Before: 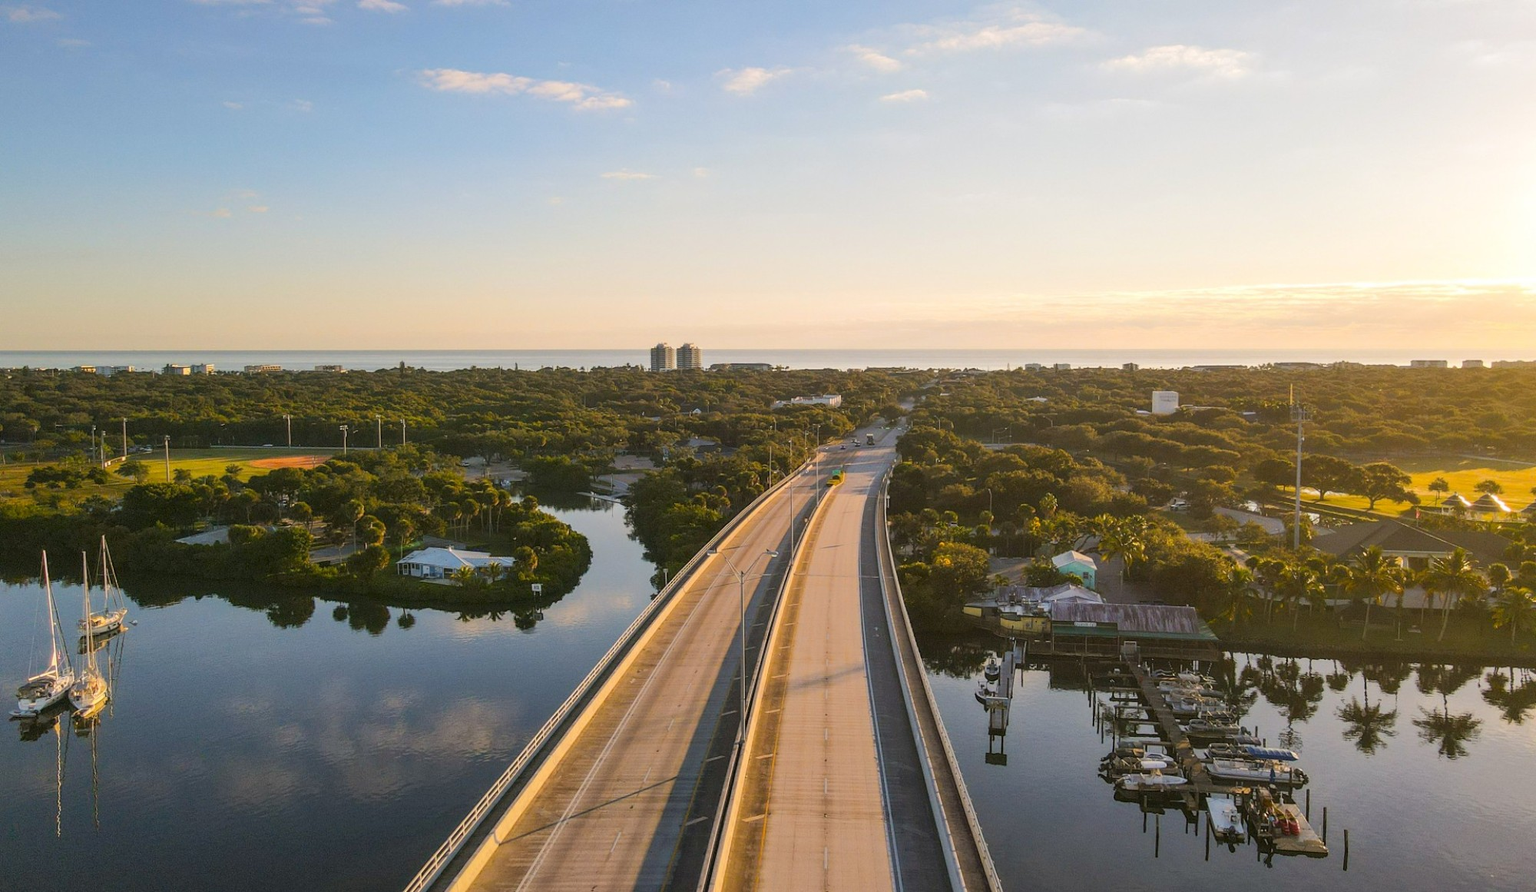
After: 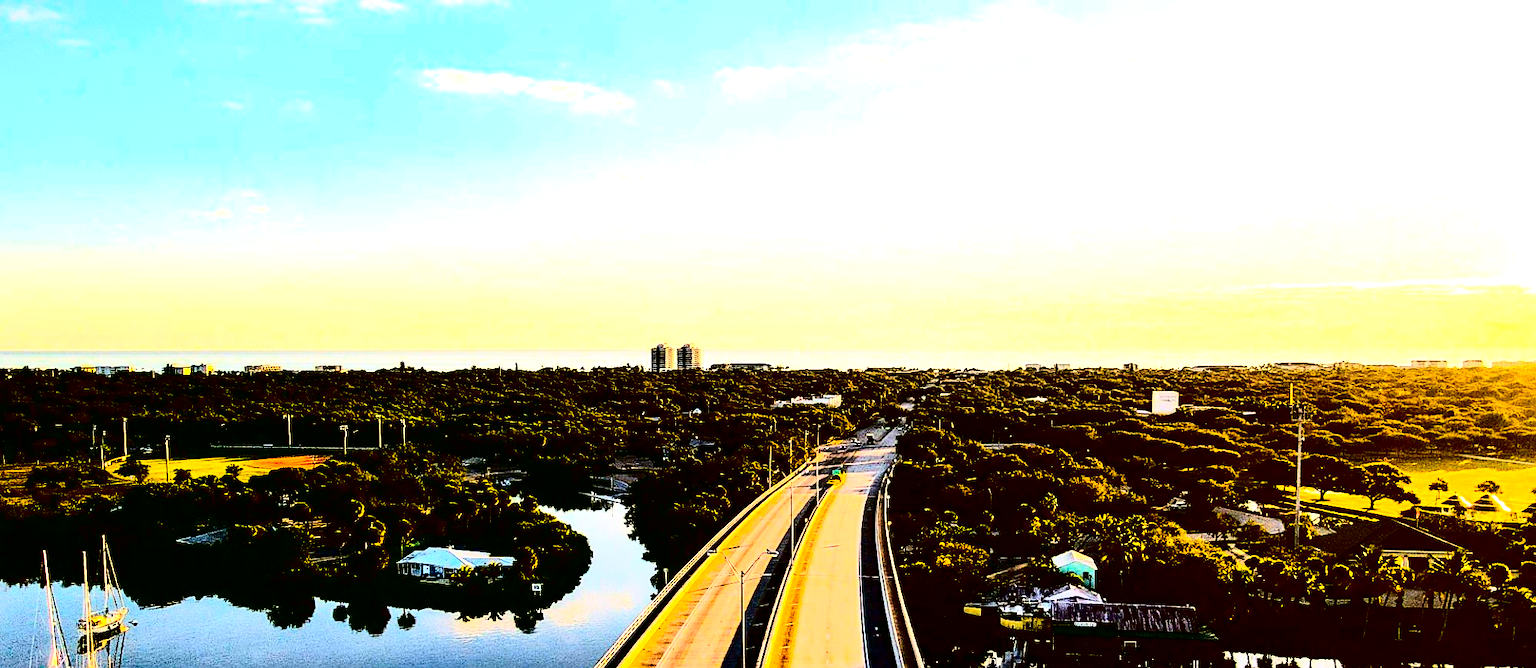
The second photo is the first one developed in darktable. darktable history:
crop: bottom 24.984%
contrast brightness saturation: contrast 0.785, brightness -0.983, saturation 0.997
sharpen: on, module defaults
tone equalizer: -8 EV -0.716 EV, -7 EV -0.704 EV, -6 EV -0.585 EV, -5 EV -0.37 EV, -3 EV 0.402 EV, -2 EV 0.6 EV, -1 EV 0.684 EV, +0 EV 0.744 EV, edges refinement/feathering 500, mask exposure compensation -1.57 EV, preserve details no
exposure: black level correction 0, exposure 0.498 EV, compensate highlight preservation false
